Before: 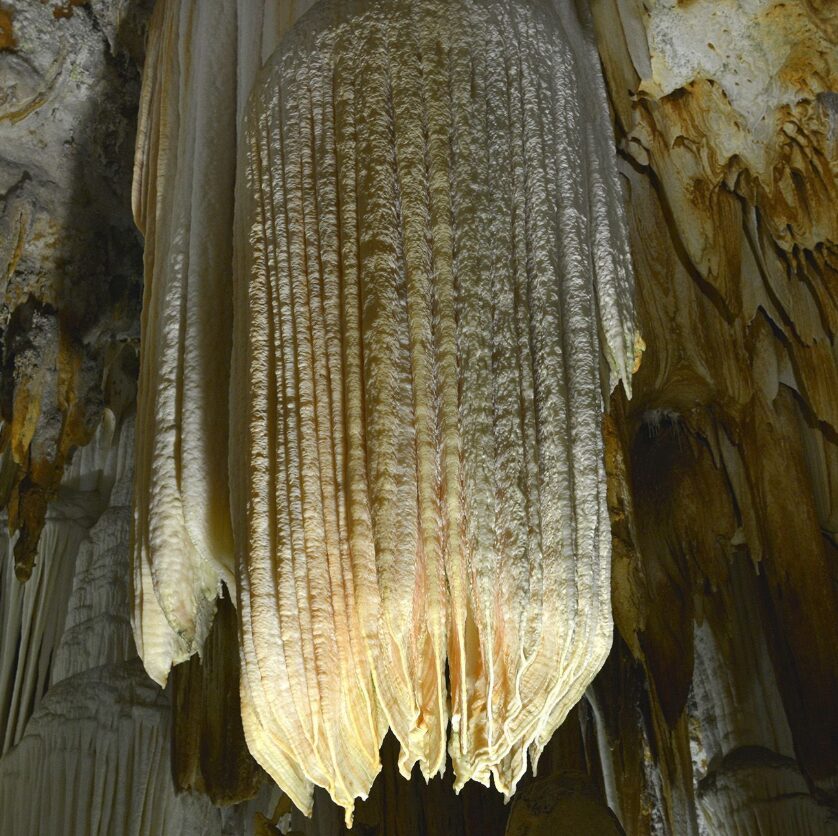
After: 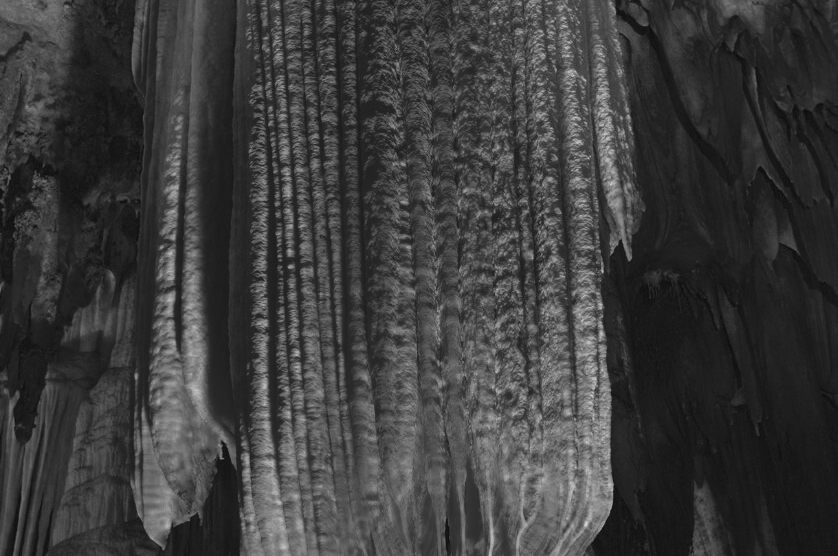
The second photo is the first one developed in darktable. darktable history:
color balance rgb: power › chroma 1.005%, power › hue 251.76°, linear chroma grading › shadows -8.548%, linear chroma grading › global chroma 9.734%, perceptual saturation grading › global saturation 25.358%, global vibrance 44.731%
crop: top 16.654%, bottom 16.722%
color zones: curves: ch0 [(0.287, 0.048) (0.493, 0.484) (0.737, 0.816)]; ch1 [(0, 0) (0.143, 0) (0.286, 0) (0.429, 0) (0.571, 0) (0.714, 0) (0.857, 0)]
